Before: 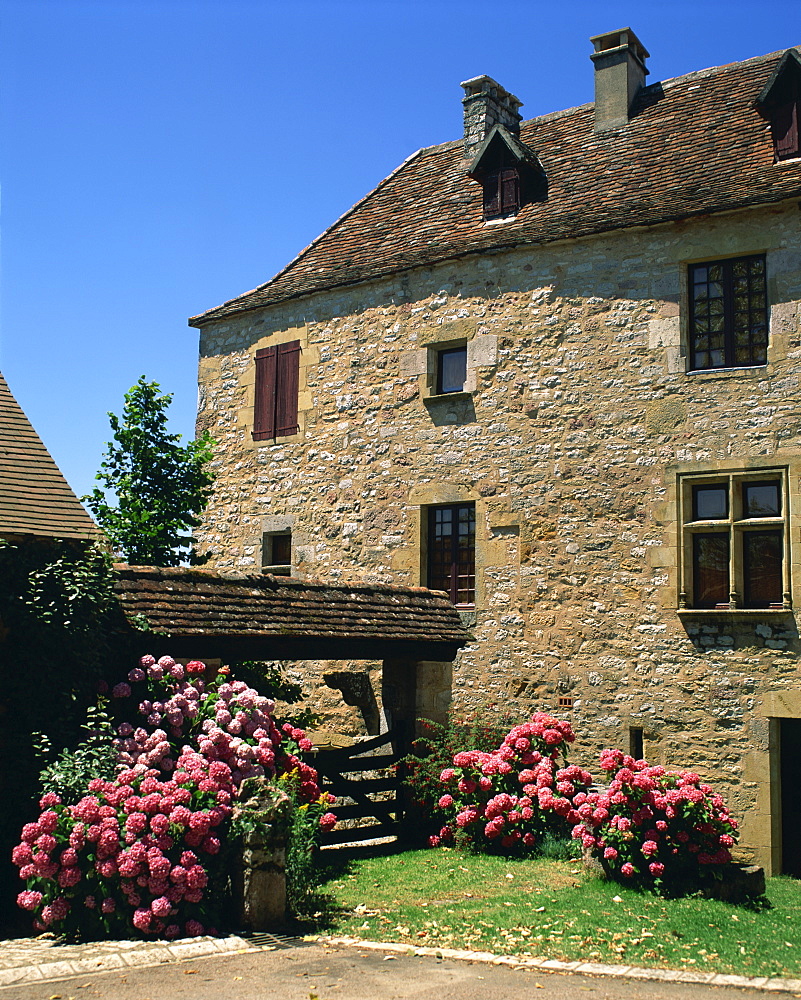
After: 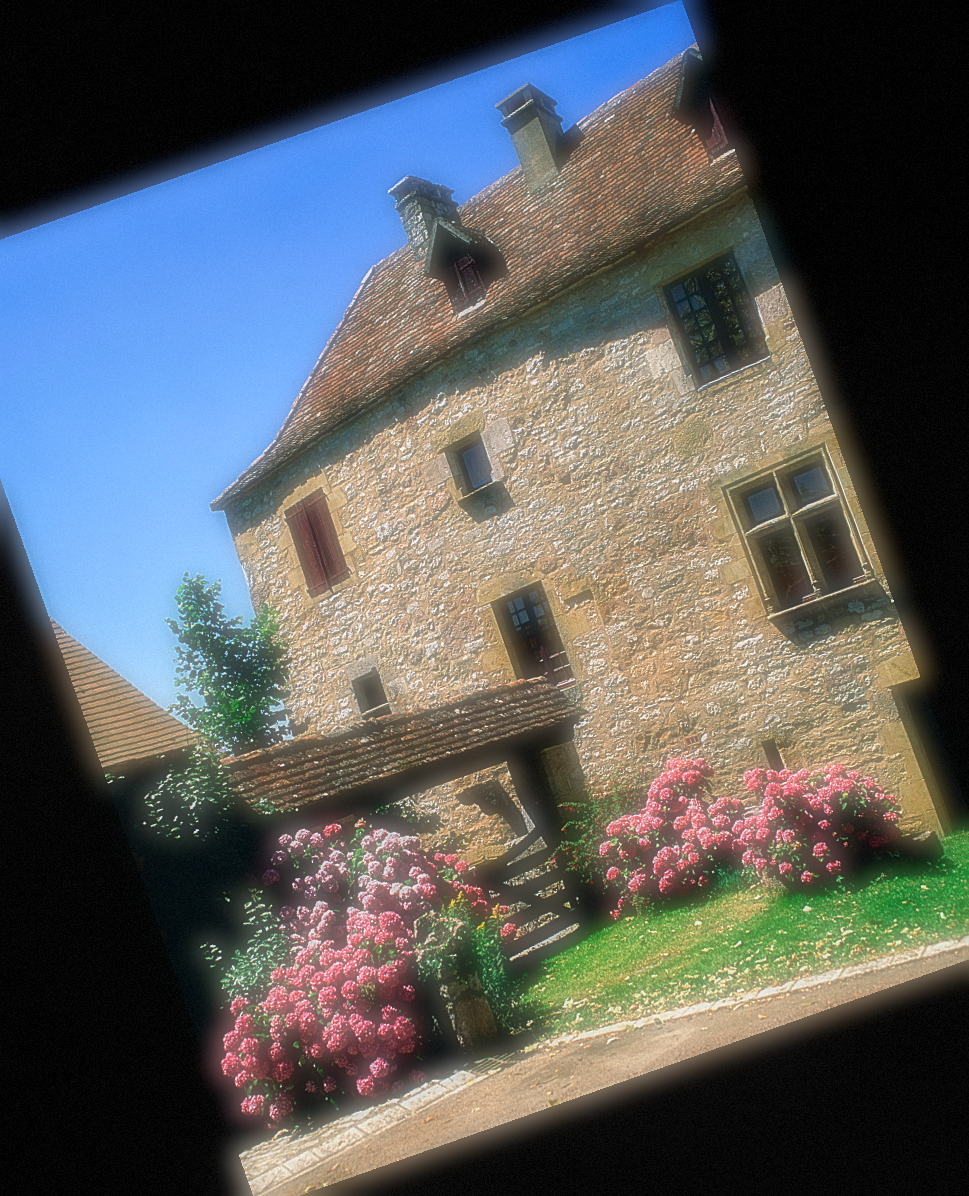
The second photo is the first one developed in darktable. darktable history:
sharpen: on, module defaults
white balance: red 0.983, blue 1.036
crop and rotate: angle 19.43°, left 6.812%, right 4.125%, bottom 1.087%
soften: on, module defaults
local contrast: detail 130%
exposure: exposure -0.04 EV, compensate highlight preservation false
grain: mid-tones bias 0%
